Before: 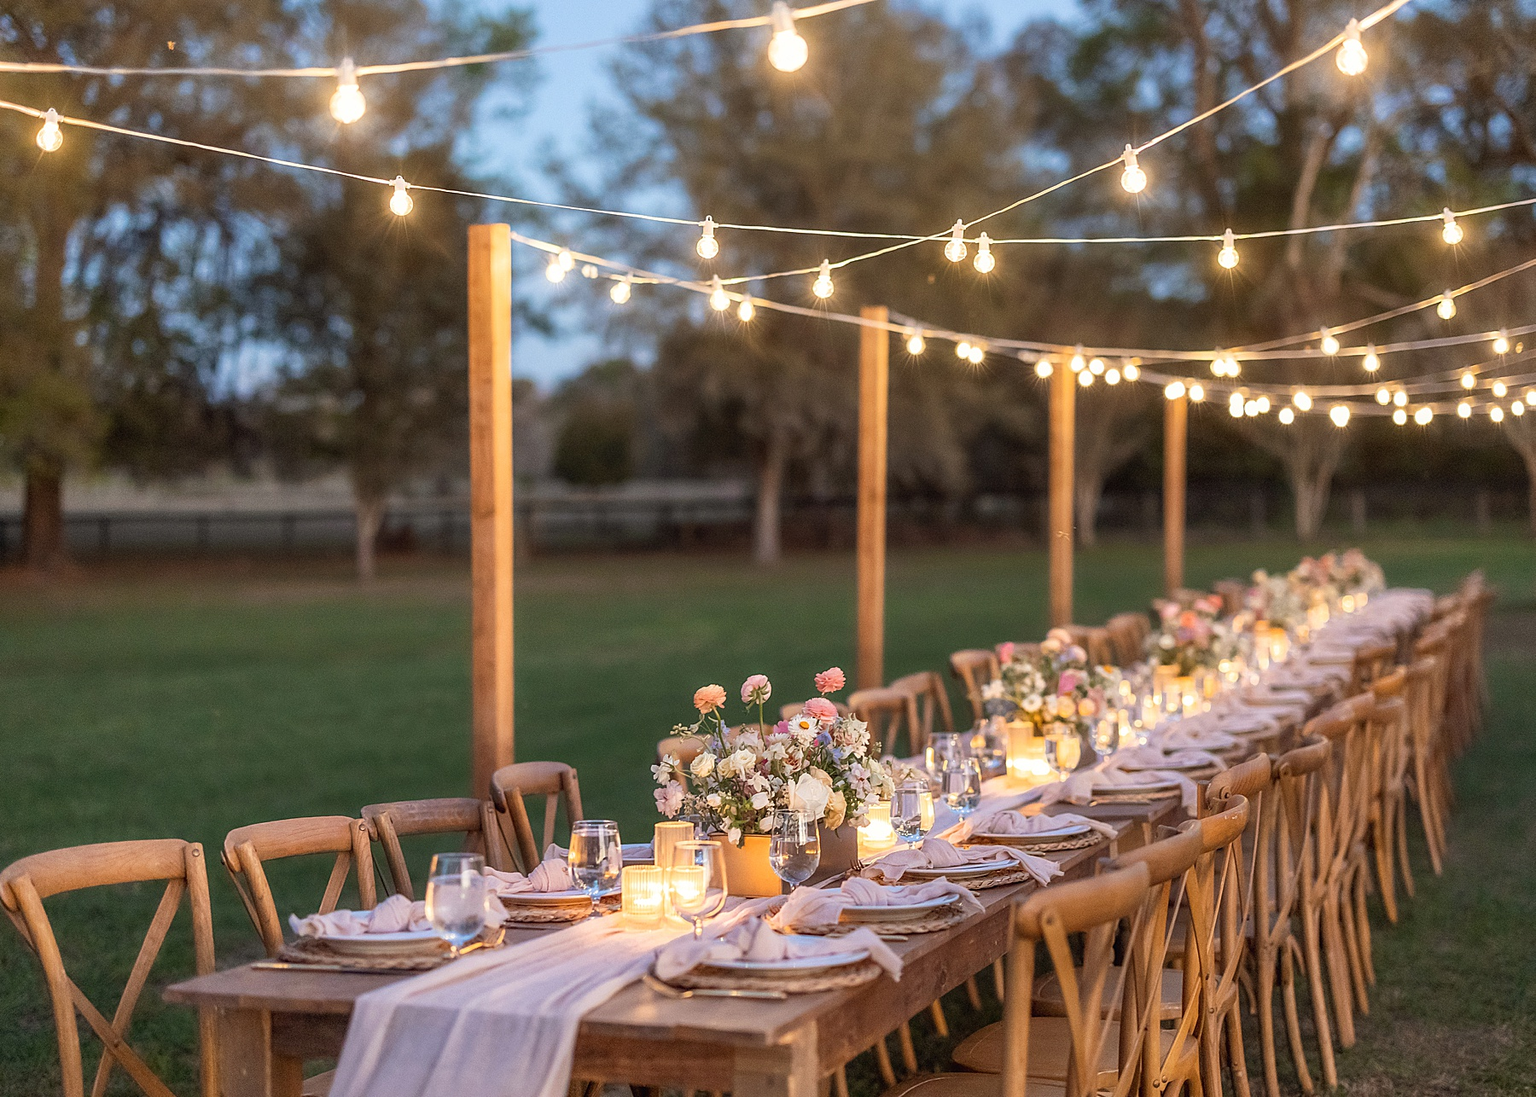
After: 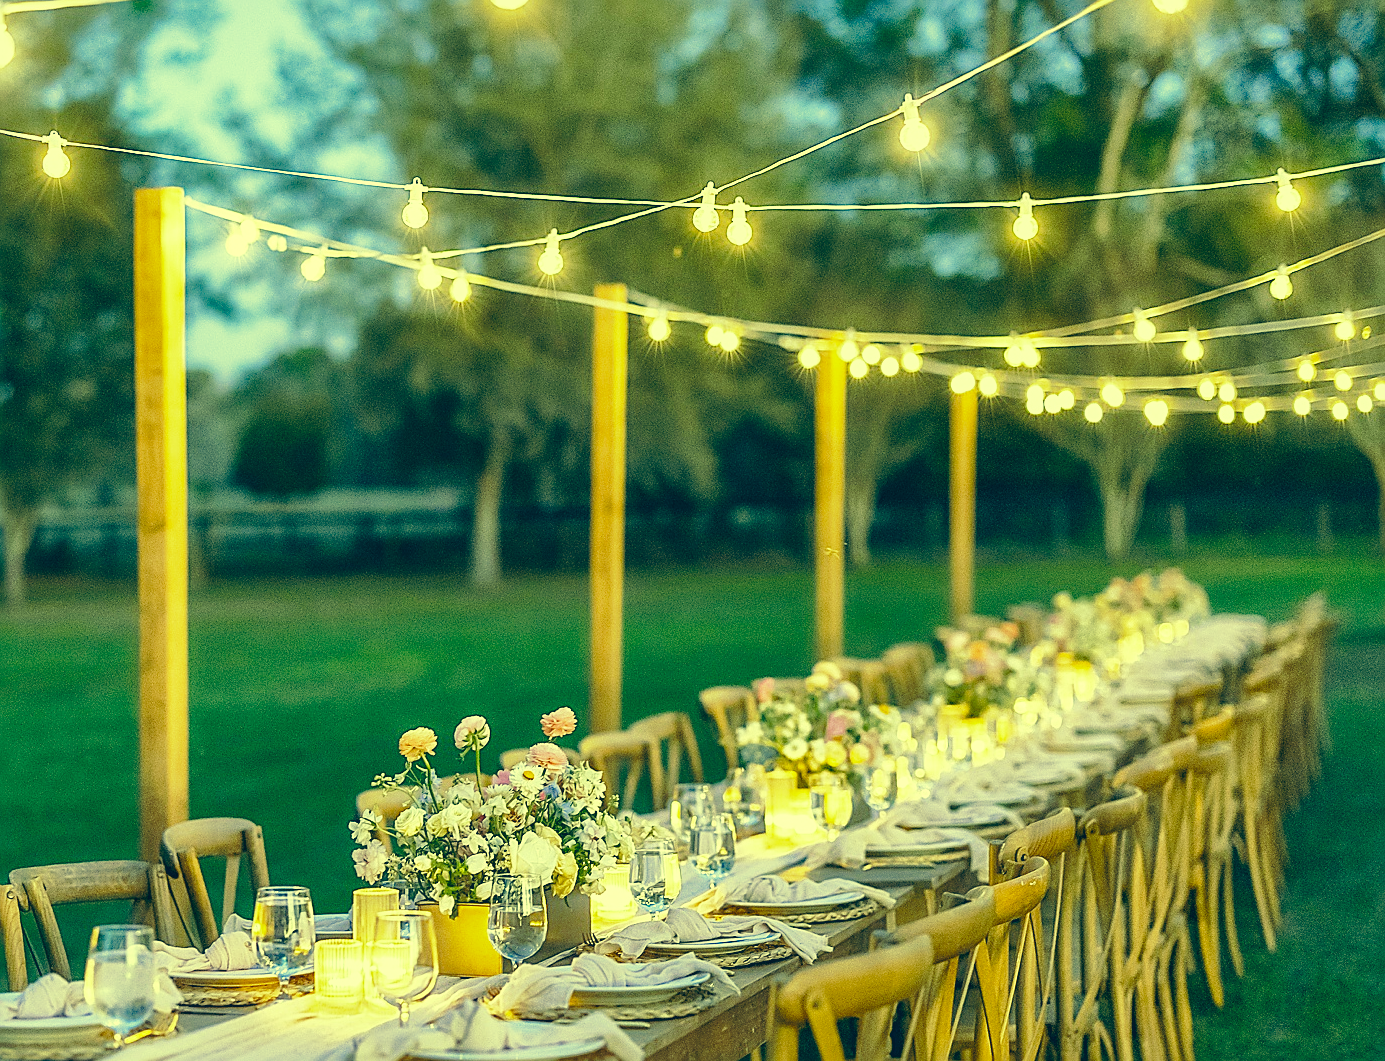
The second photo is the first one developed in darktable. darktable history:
crop: left 23.044%, top 5.895%, bottom 11.578%
base curve: curves: ch0 [(0, 0) (0.028, 0.03) (0.121, 0.232) (0.46, 0.748) (0.859, 0.968) (1, 1)], preserve colors none
shadows and highlights: on, module defaults
local contrast: mode bilateral grid, contrast 20, coarseness 50, detail 120%, midtone range 0.2
sharpen: on, module defaults
color correction: highlights a* -15.45, highlights b* 39.9, shadows a* -39.9, shadows b* -26.09
